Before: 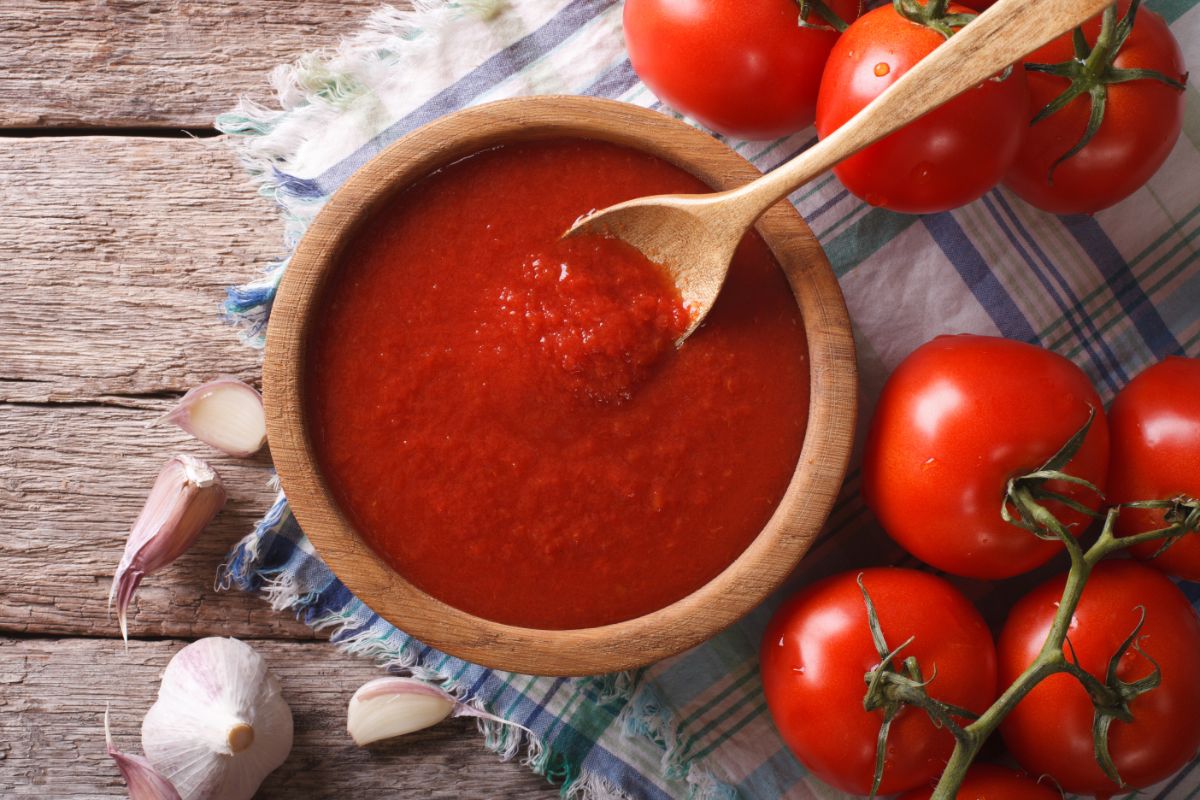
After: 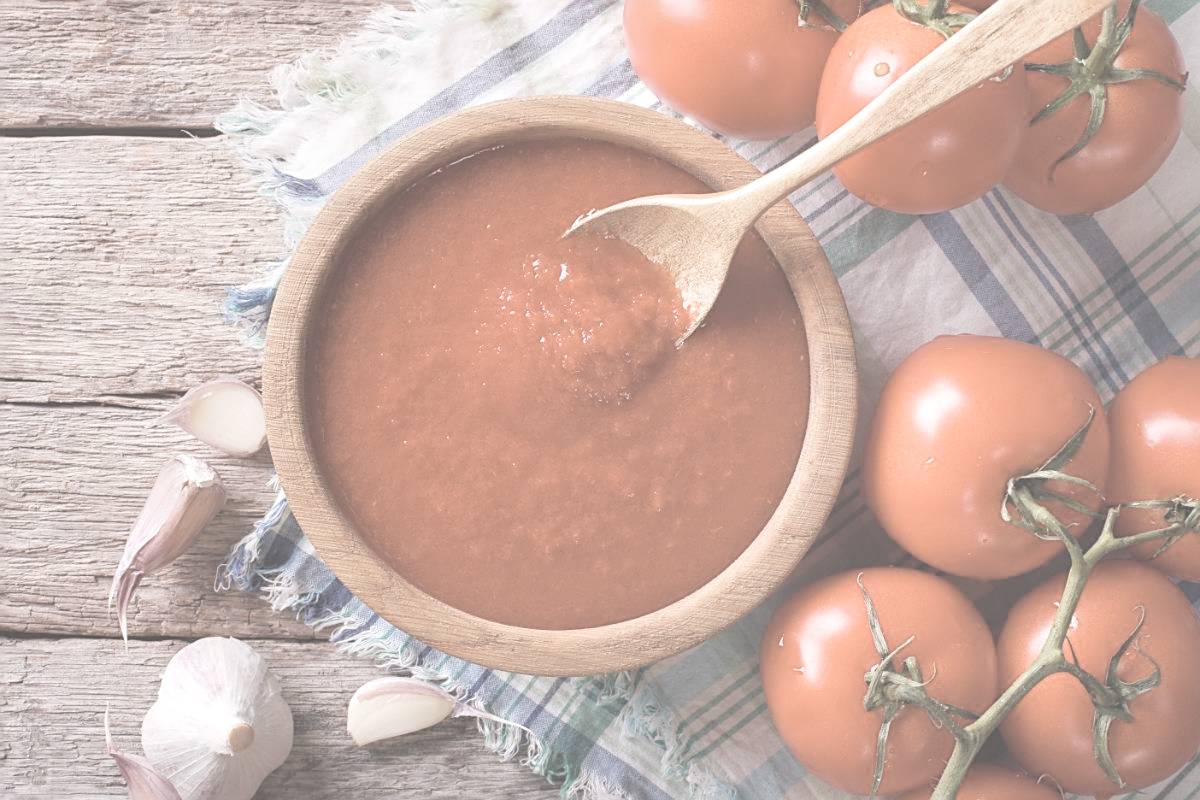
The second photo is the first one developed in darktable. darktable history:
velvia: strength 73.51%
local contrast: detail 160%
contrast brightness saturation: contrast -0.316, brightness 0.766, saturation -0.785
sharpen: on, module defaults
